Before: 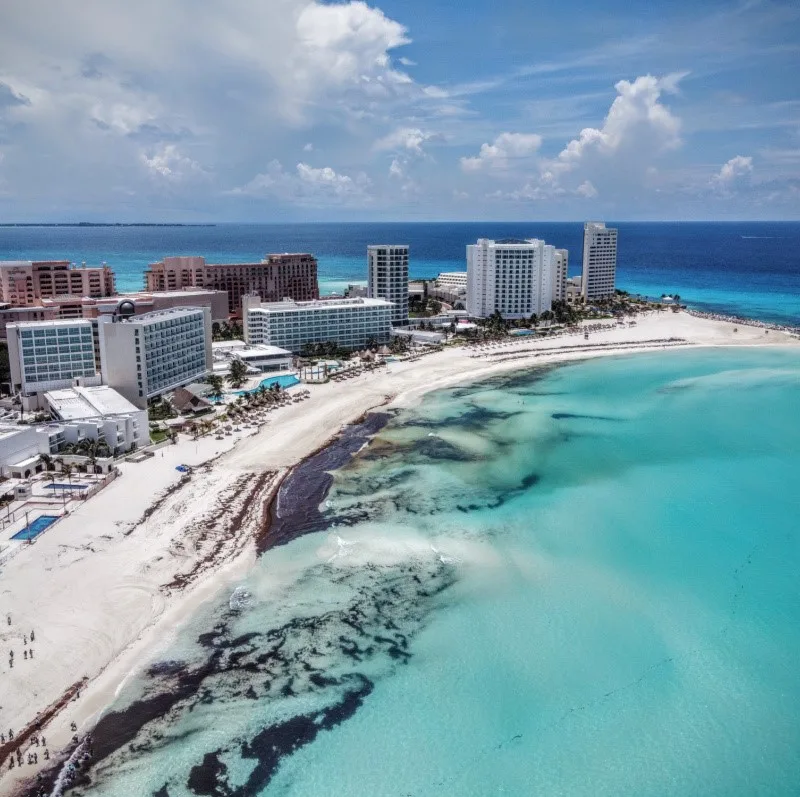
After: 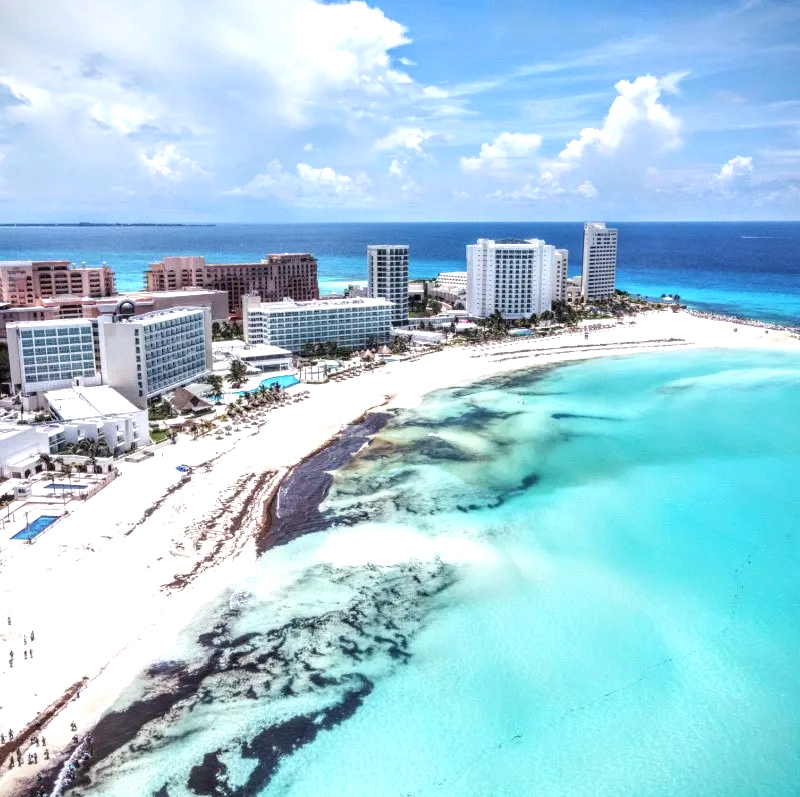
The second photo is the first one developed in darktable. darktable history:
exposure: exposure 0.945 EV, compensate exposure bias true, compensate highlight preservation false
